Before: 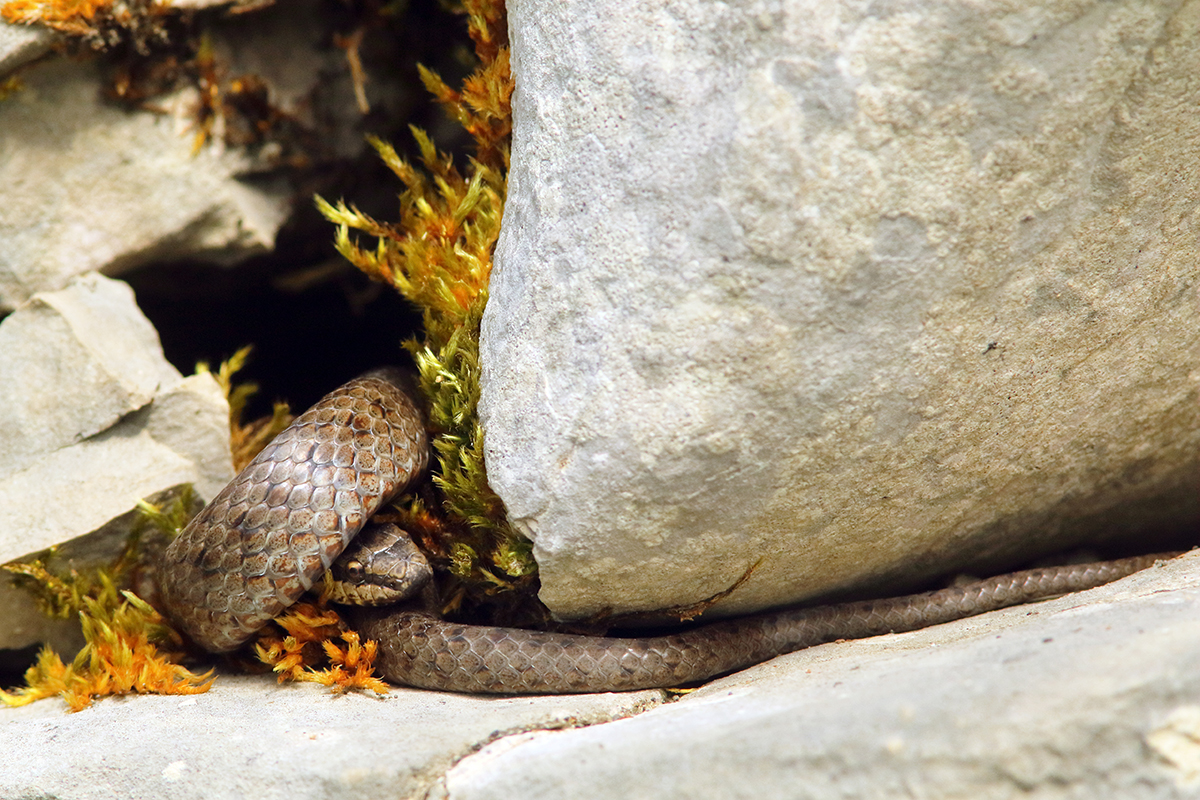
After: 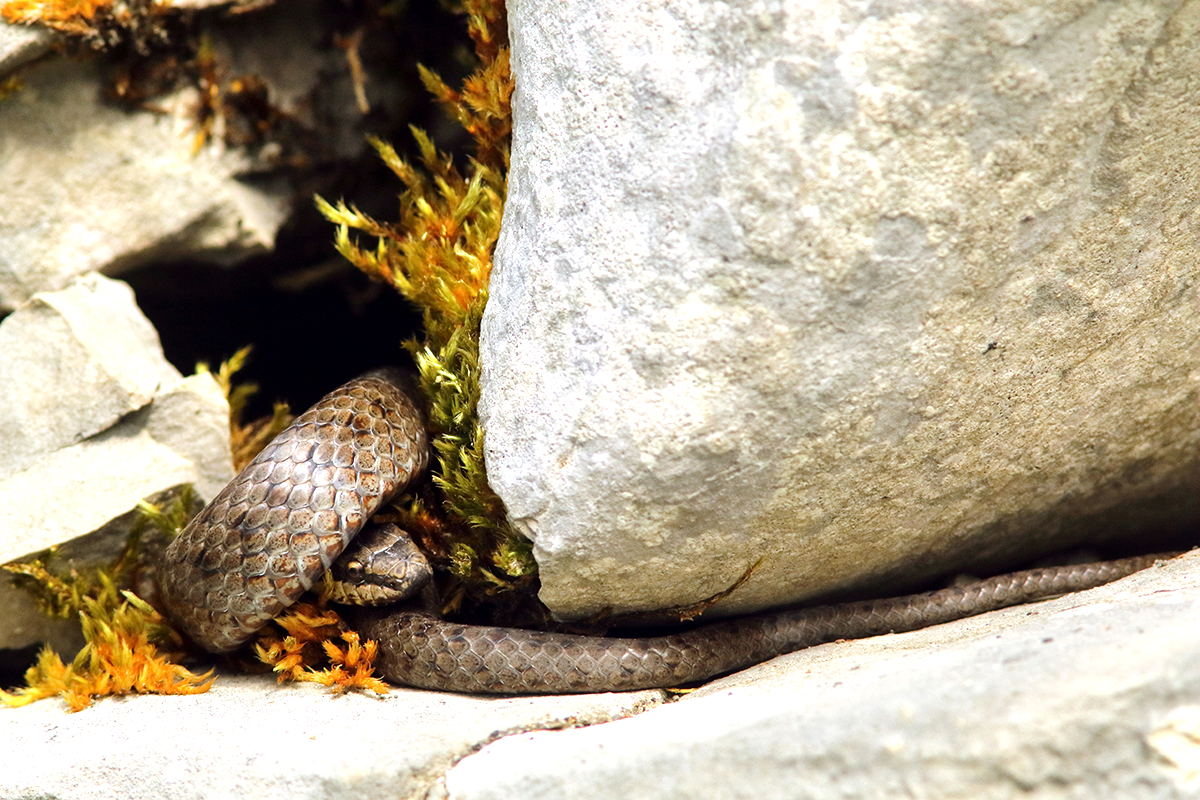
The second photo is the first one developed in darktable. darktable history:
tone equalizer: -8 EV -0.417 EV, -7 EV -0.389 EV, -6 EV -0.333 EV, -5 EV -0.222 EV, -3 EV 0.222 EV, -2 EV 0.333 EV, -1 EV 0.389 EV, +0 EV 0.417 EV, edges refinement/feathering 500, mask exposure compensation -1.57 EV, preserve details no
local contrast: mode bilateral grid, contrast 20, coarseness 50, detail 120%, midtone range 0.2
